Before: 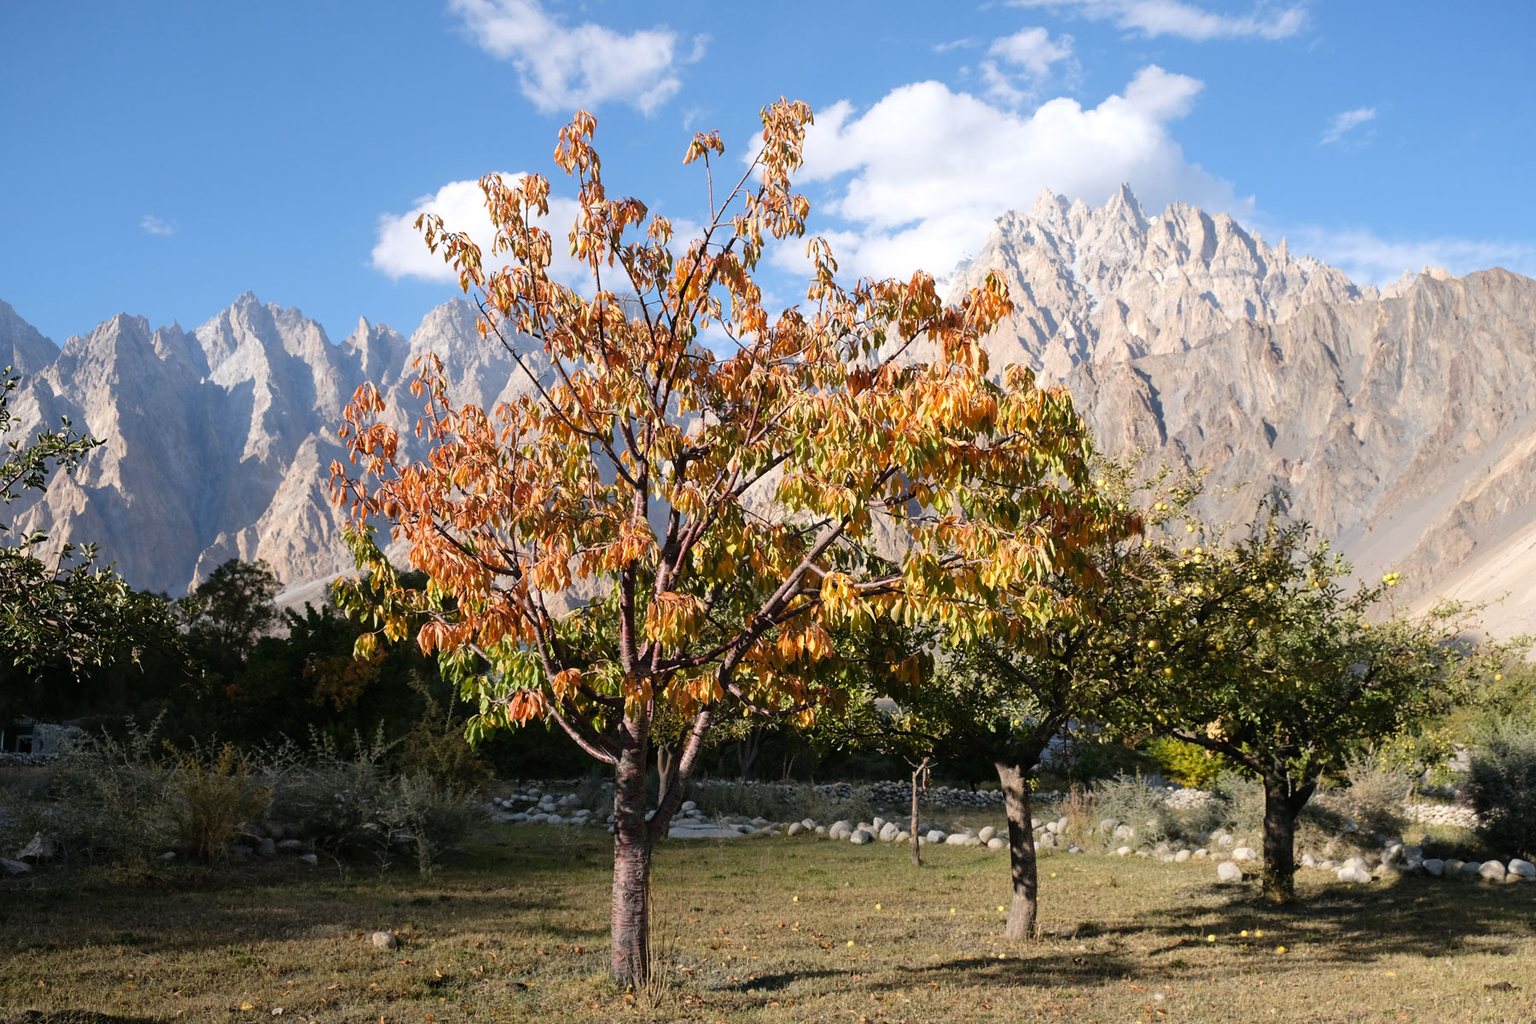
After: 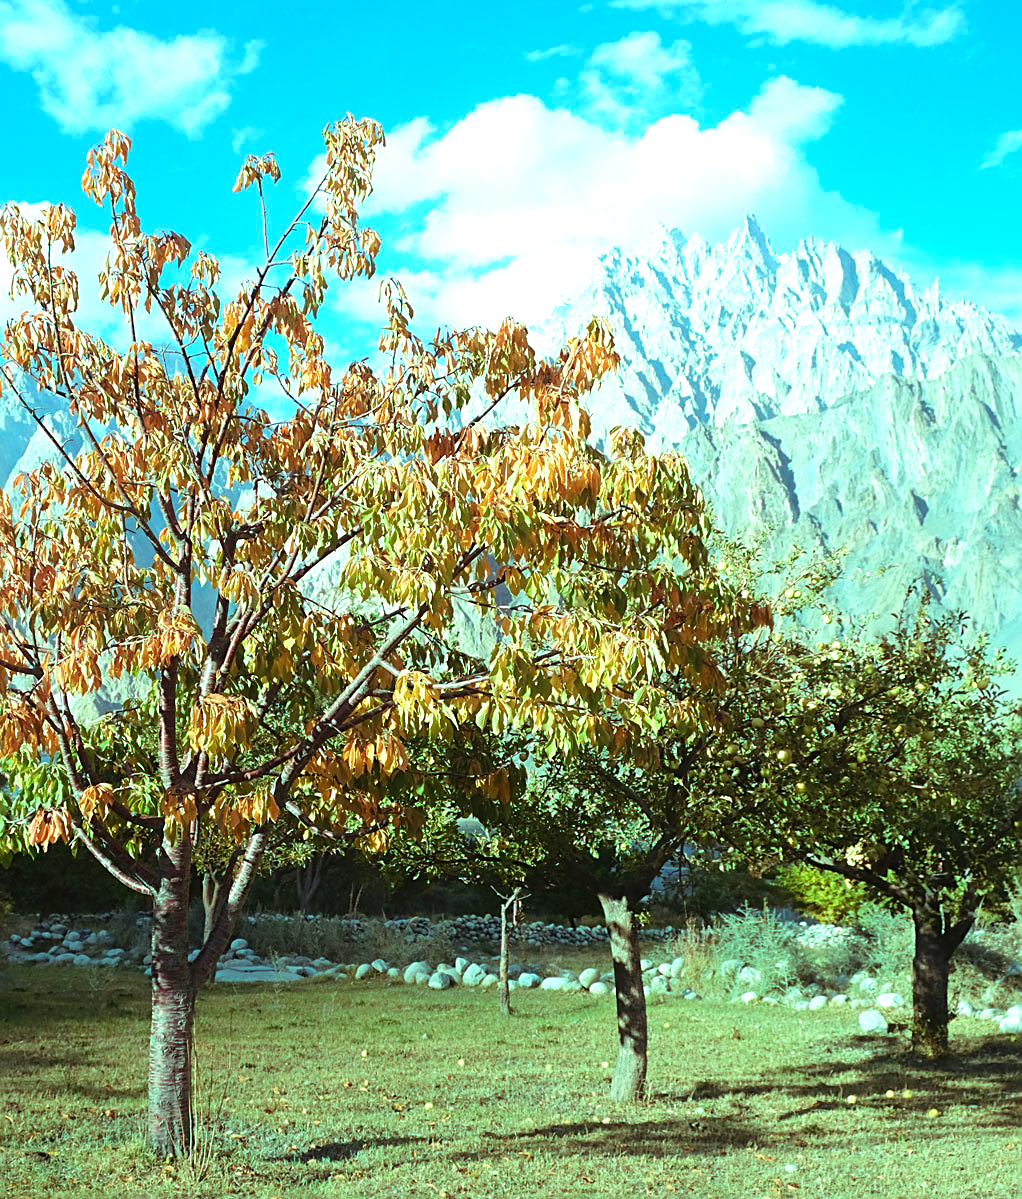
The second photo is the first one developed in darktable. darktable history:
sharpen: on, module defaults
contrast equalizer: y [[0.6 ×6], [0.55 ×6], [0 ×6], [0 ×6], [0 ×6]], mix -0.285
velvia: on, module defaults
color balance rgb: highlights gain › chroma 7.616%, highlights gain › hue 186.96°, perceptual saturation grading › global saturation 0.617%, global vibrance 2.484%
crop: left 31.599%, top 0.003%, right 11.592%
exposure: black level correction 0, exposure 0.694 EV, compensate highlight preservation false
